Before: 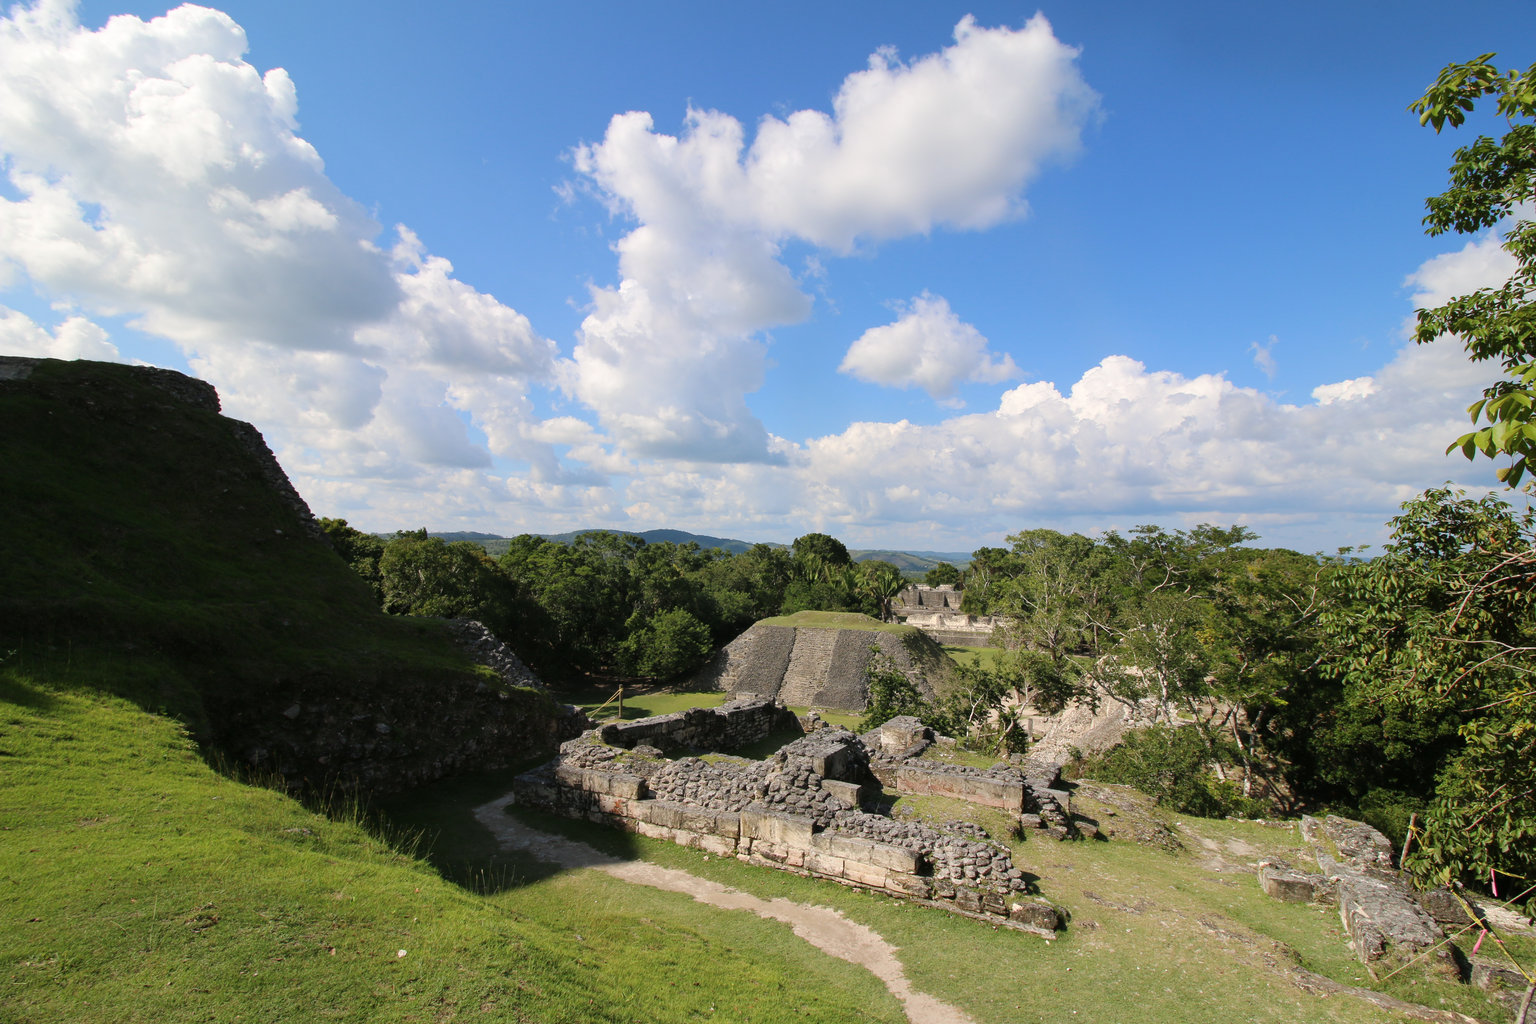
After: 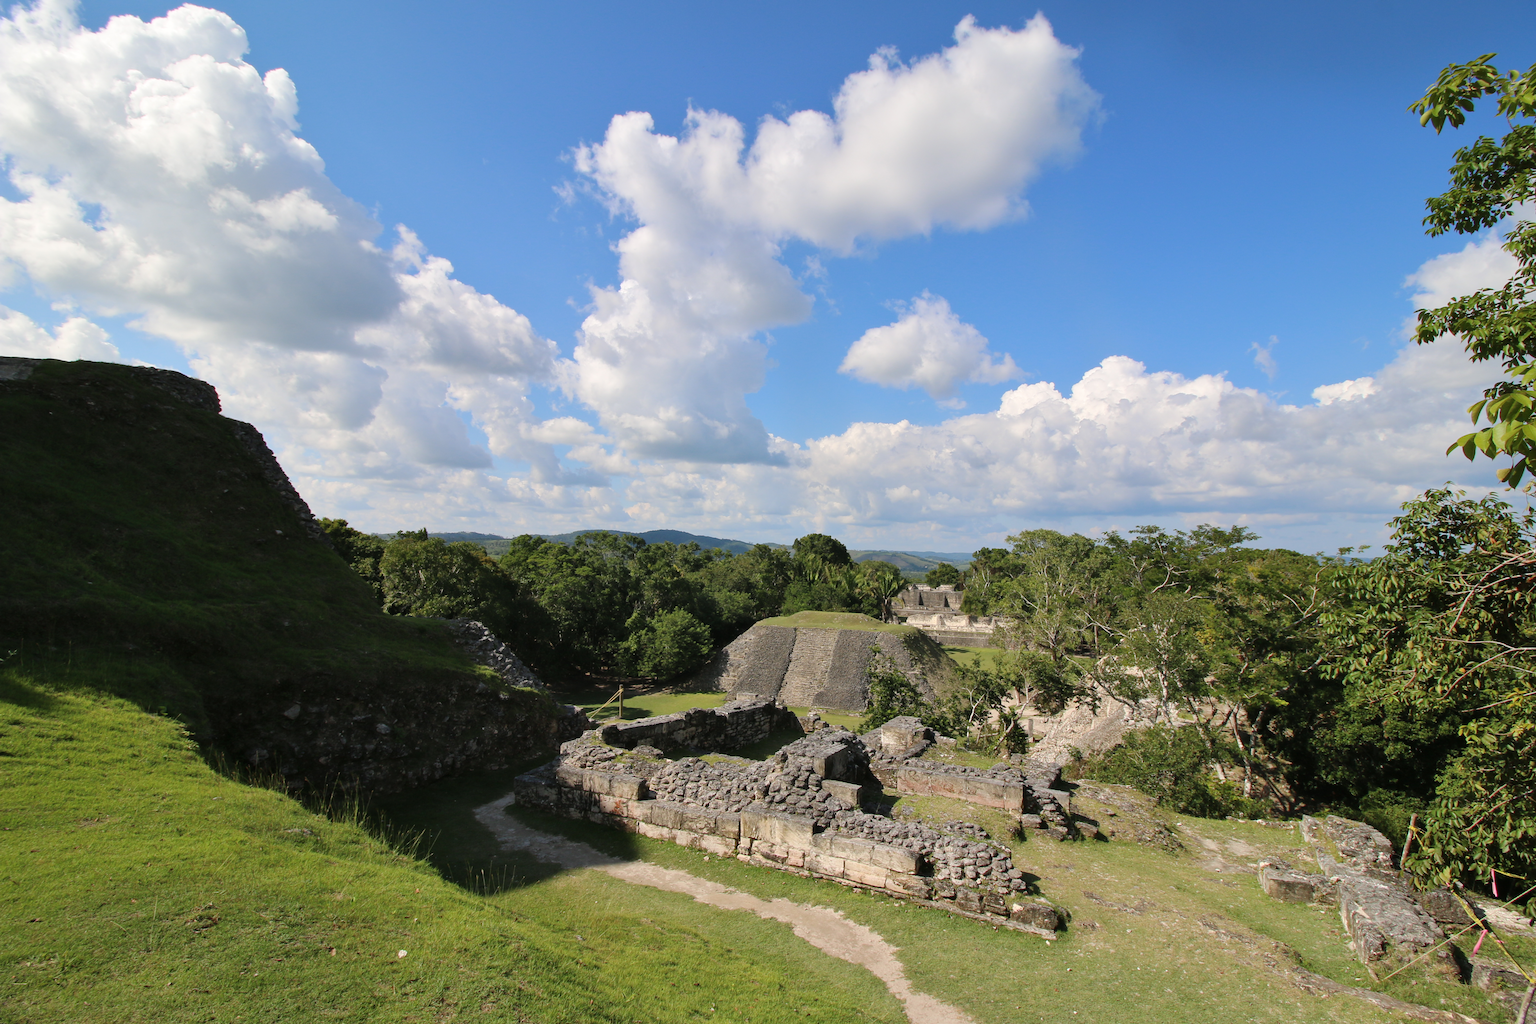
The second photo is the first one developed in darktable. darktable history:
shadows and highlights: radius 124.82, shadows 30.5, highlights -31.07, low approximation 0.01, soften with gaussian
